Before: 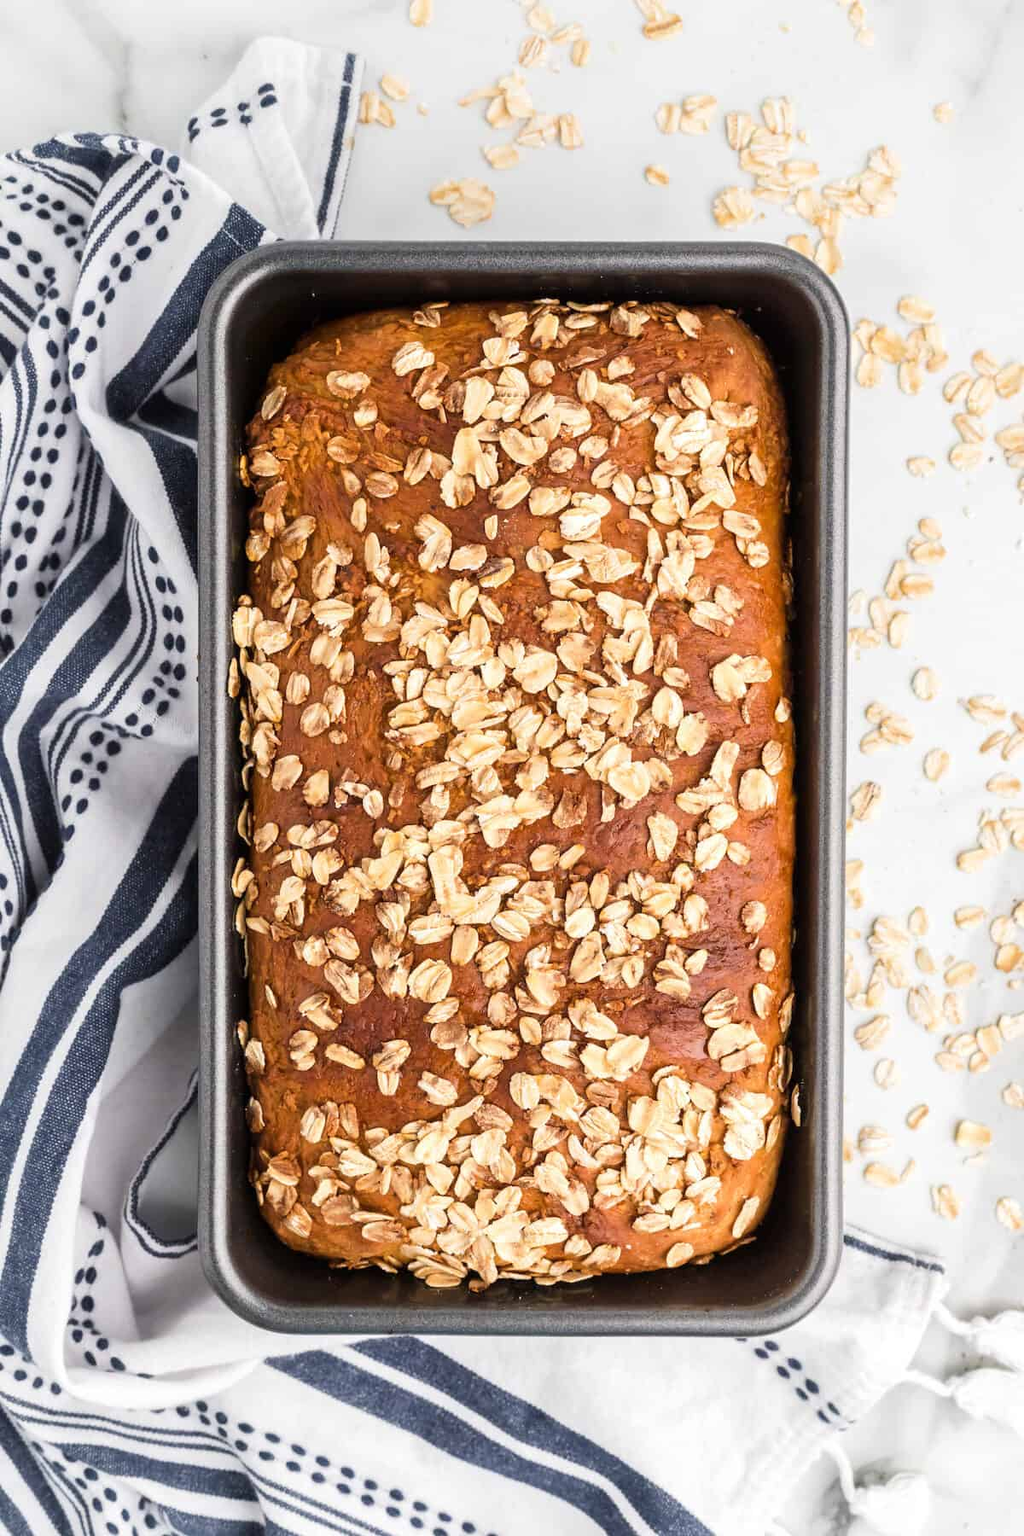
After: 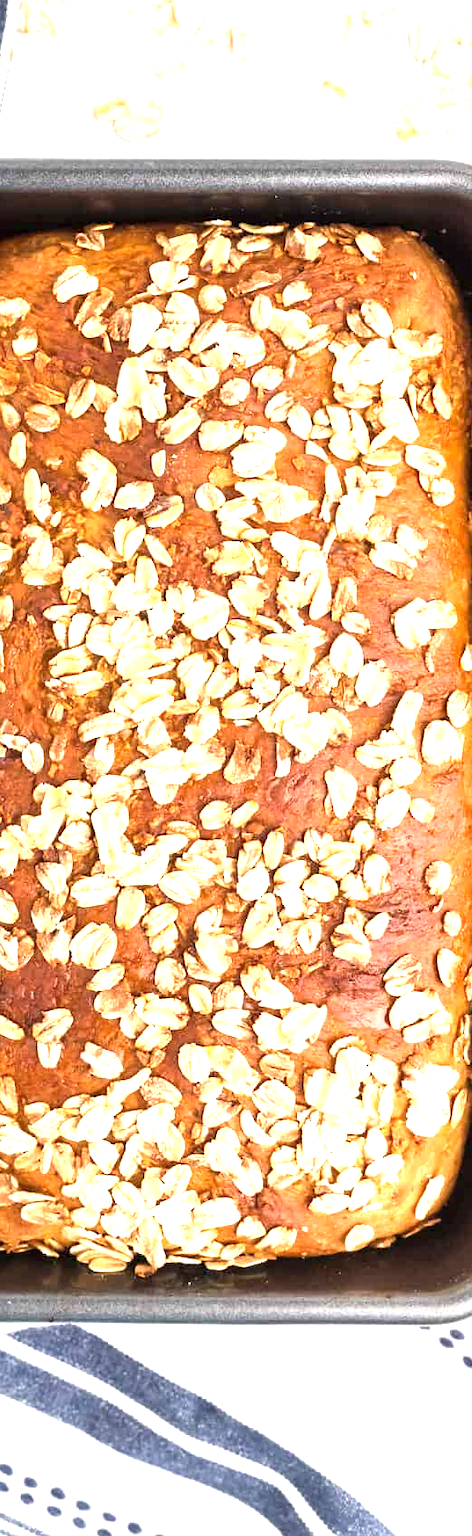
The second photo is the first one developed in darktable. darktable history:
crop: left 33.452%, top 6.025%, right 23.155%
exposure: black level correction 0, exposure 1.125 EV, compensate exposure bias true, compensate highlight preservation false
